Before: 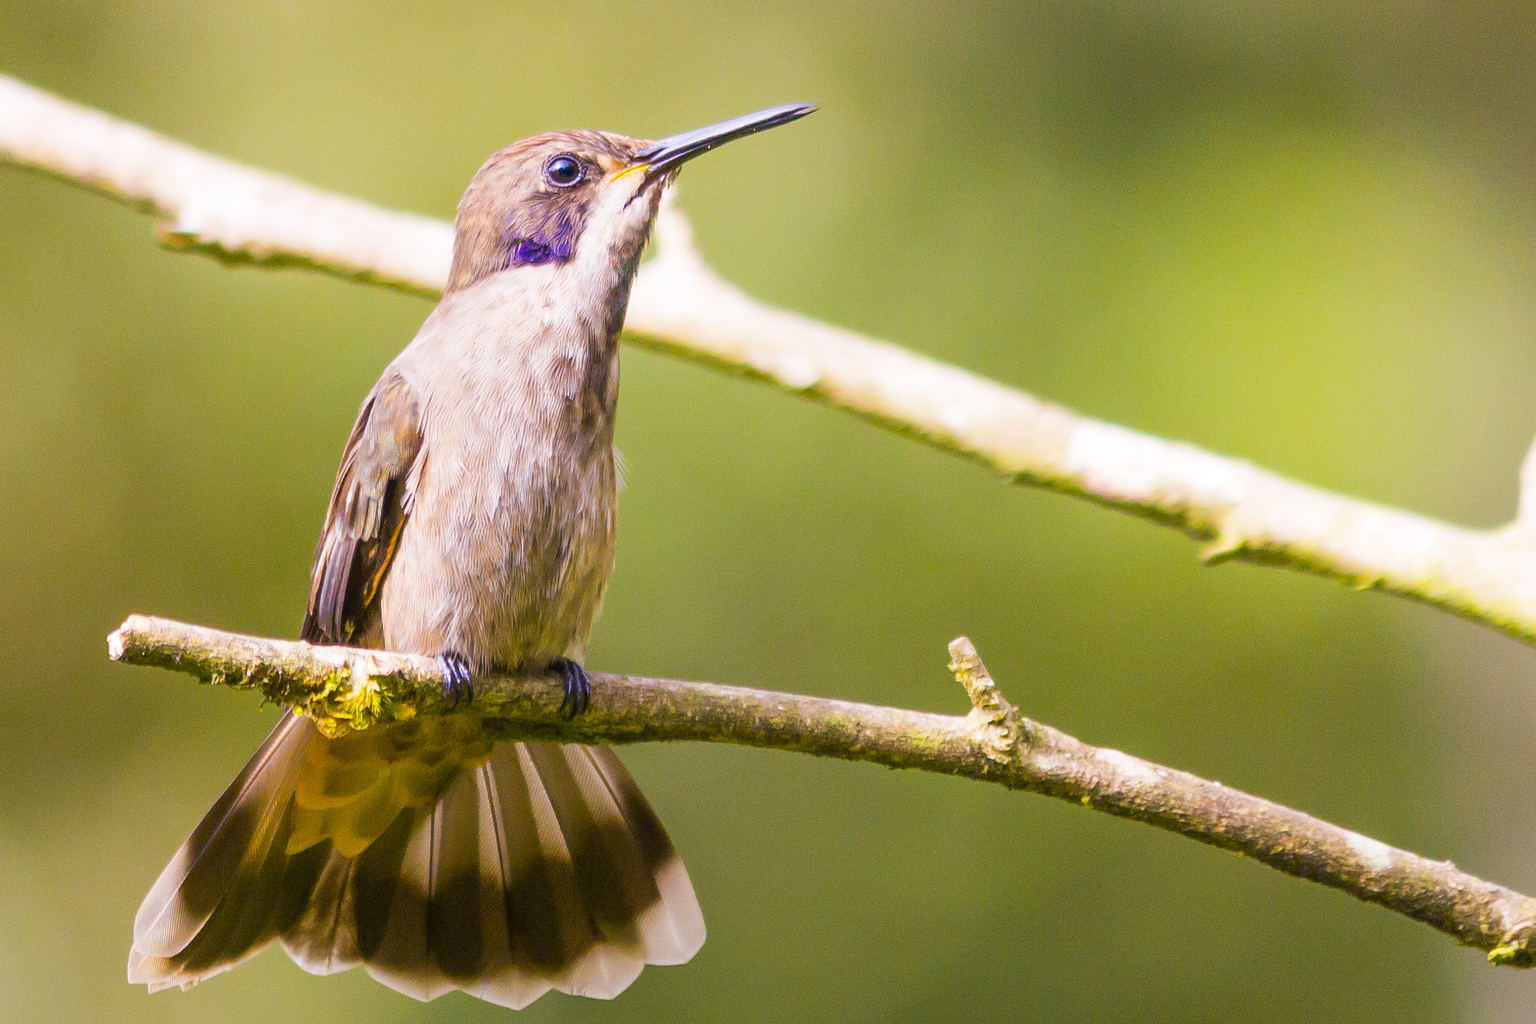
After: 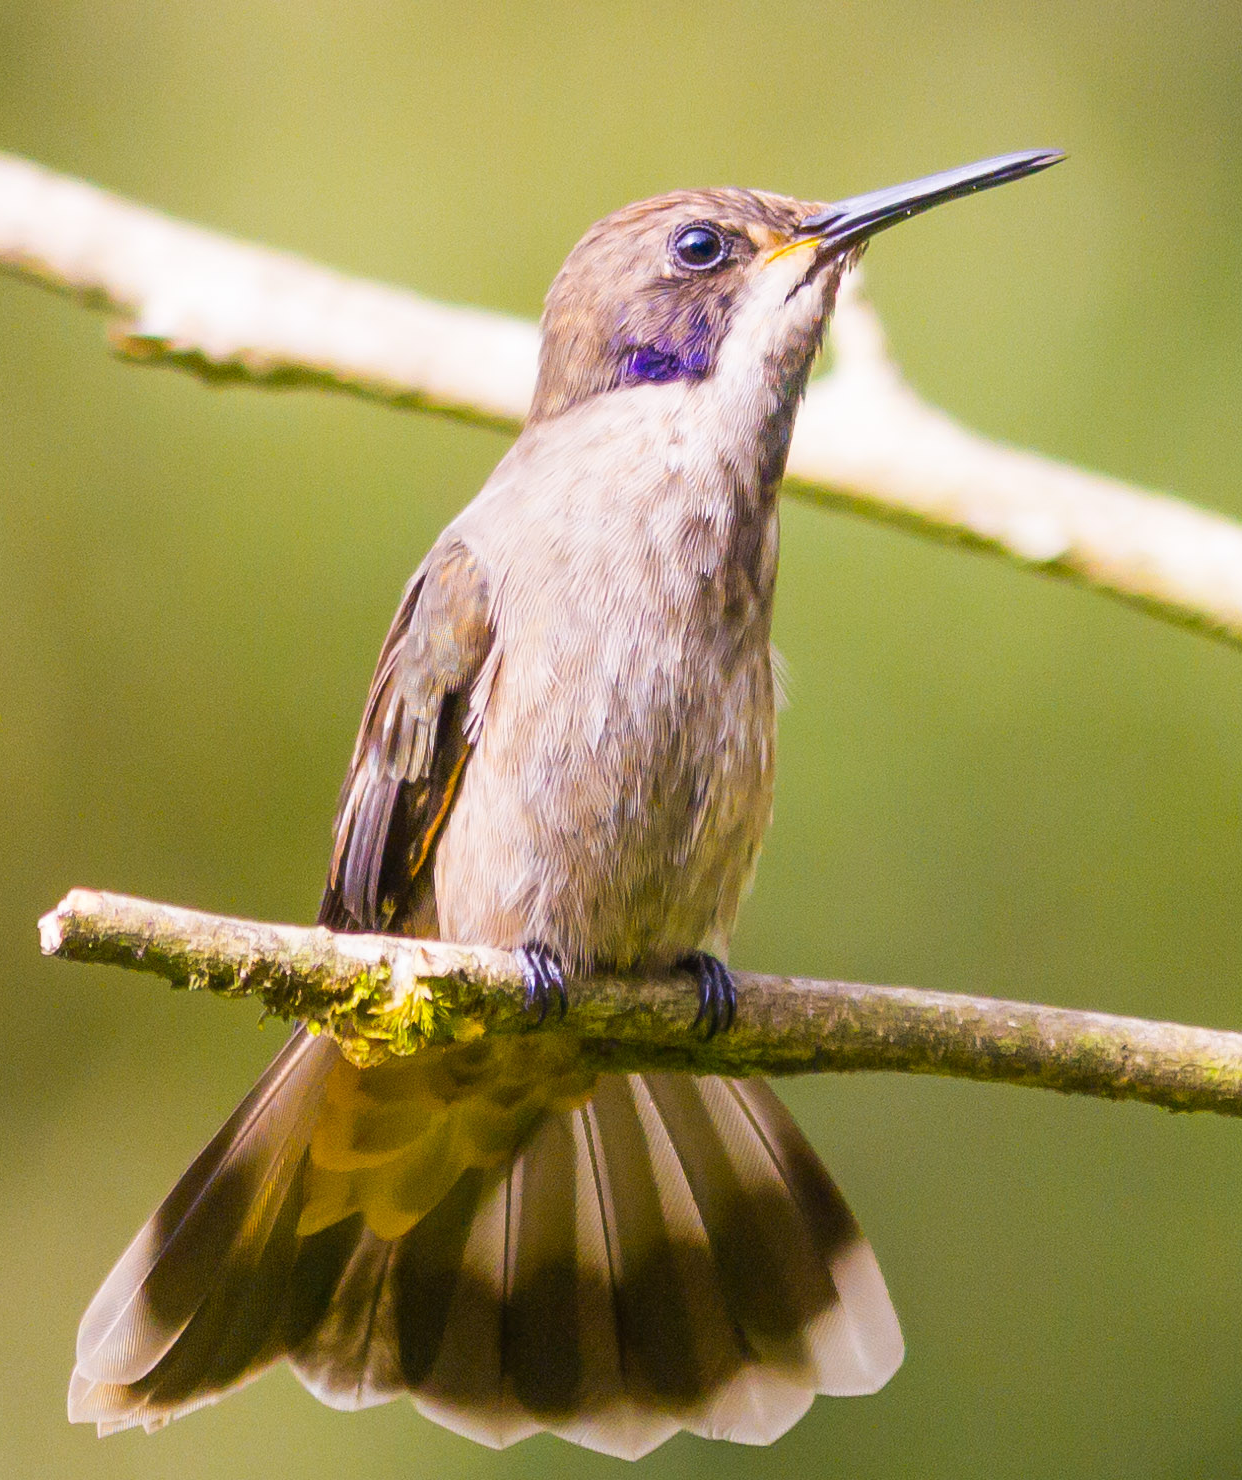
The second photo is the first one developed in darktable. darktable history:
crop: left 5.287%, right 38.793%
